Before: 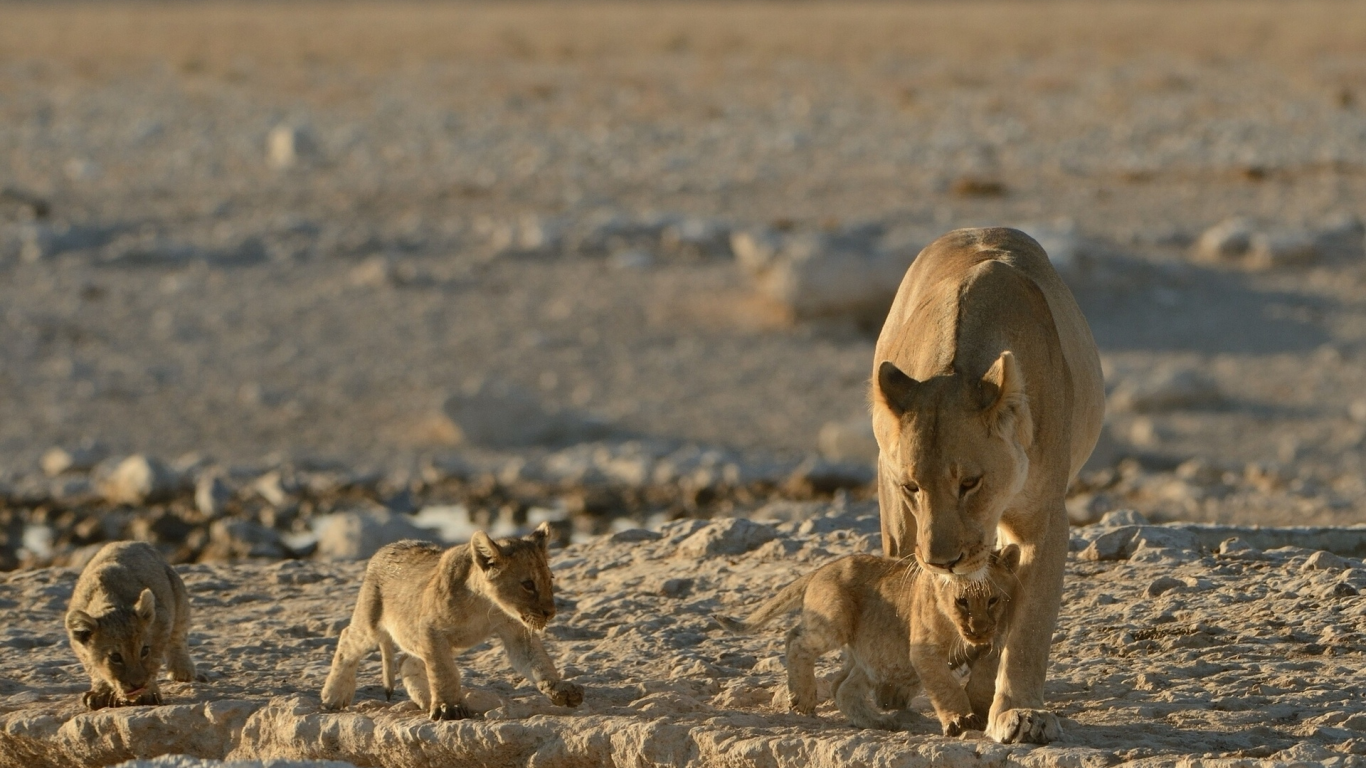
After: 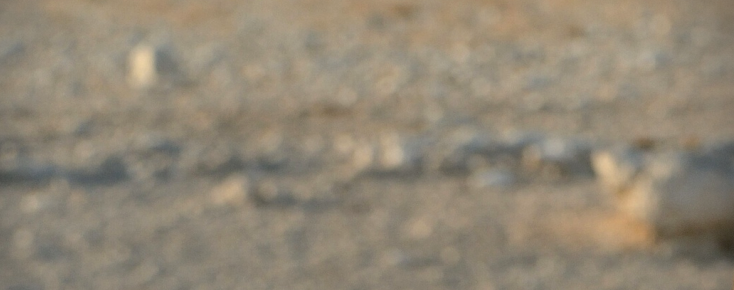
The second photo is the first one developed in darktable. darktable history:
crop: left 10.227%, top 10.676%, right 35.972%, bottom 51.531%
vignetting: brightness -0.578, saturation -0.253, center (-0.029, 0.241), dithering 8-bit output
exposure: black level correction 0, exposure 0.5 EV, compensate highlight preservation false
color calibration: illuminant same as pipeline (D50), adaptation none (bypass), x 0.333, y 0.335, temperature 5024.09 K
